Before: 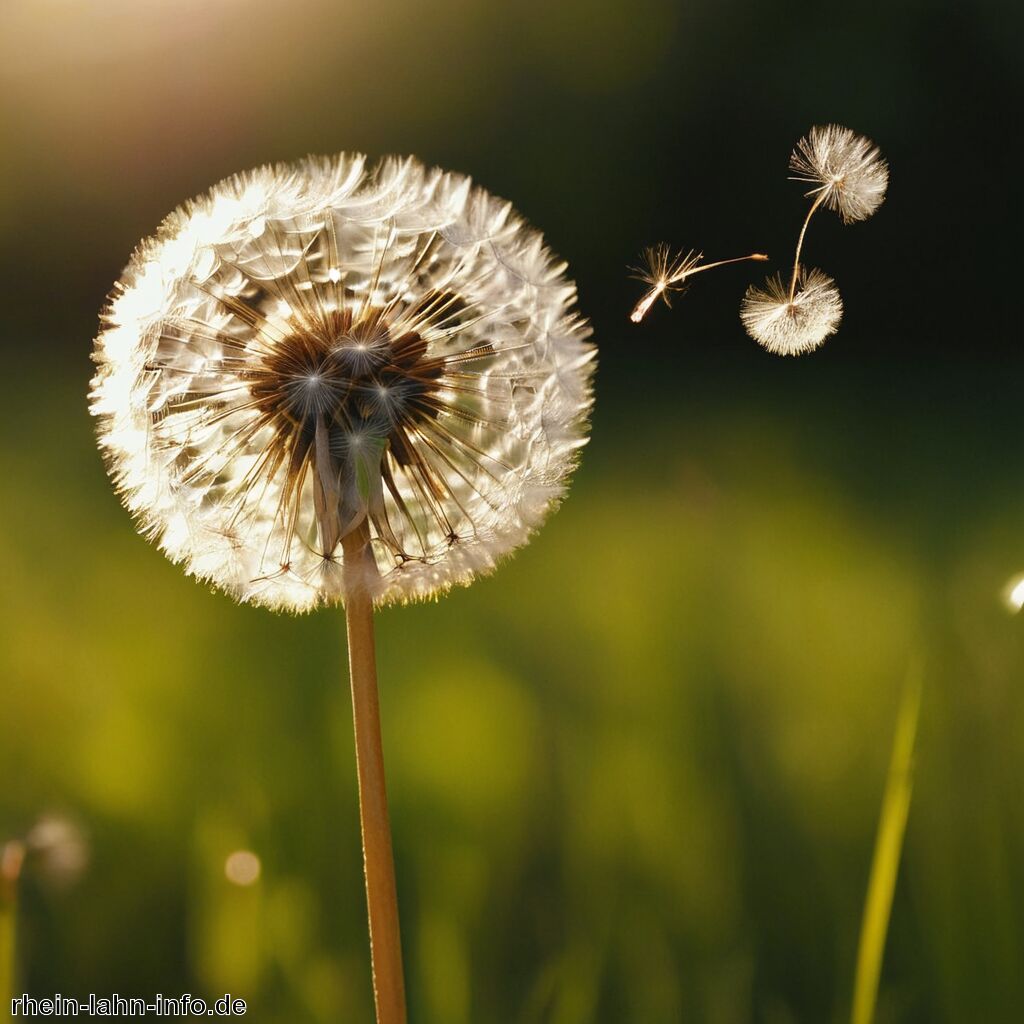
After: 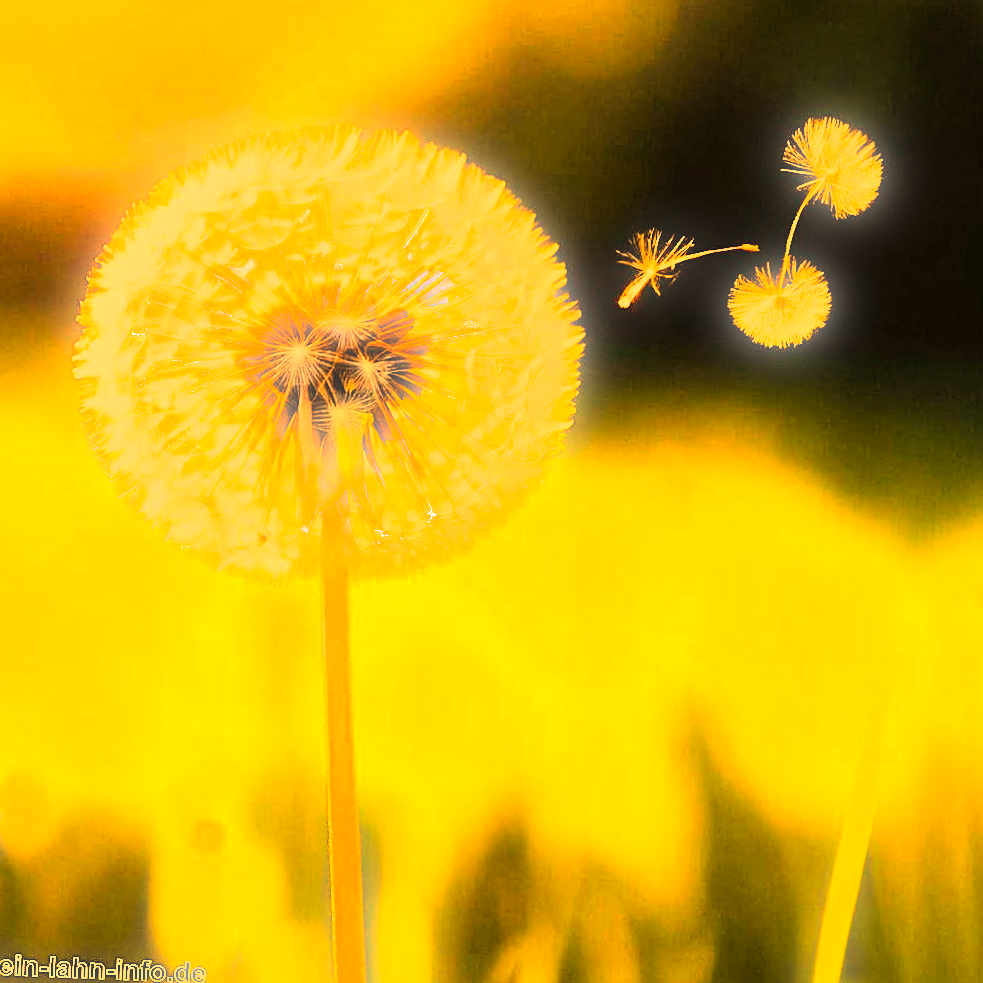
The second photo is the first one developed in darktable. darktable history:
color balance rgb: perceptual saturation grading › global saturation 20%, global vibrance 20%
rgb curve: curves: ch0 [(0, 0) (0.21, 0.15) (0.24, 0.21) (0.5, 0.75) (0.75, 0.96) (0.89, 0.99) (1, 1)]; ch1 [(0, 0.02) (0.21, 0.13) (0.25, 0.2) (0.5, 0.67) (0.75, 0.9) (0.89, 0.97) (1, 1)]; ch2 [(0, 0.02) (0.21, 0.13) (0.25, 0.2) (0.5, 0.67) (0.75, 0.9) (0.89, 0.97) (1, 1)], compensate middle gray true
exposure: black level correction 0.001, exposure 1.398 EV, compensate exposure bias true, compensate highlight preservation false
crop and rotate: angle -2.38°
white balance: red 1.467, blue 0.684
sharpen: on, module defaults
bloom: size 5%, threshold 95%, strength 15%
